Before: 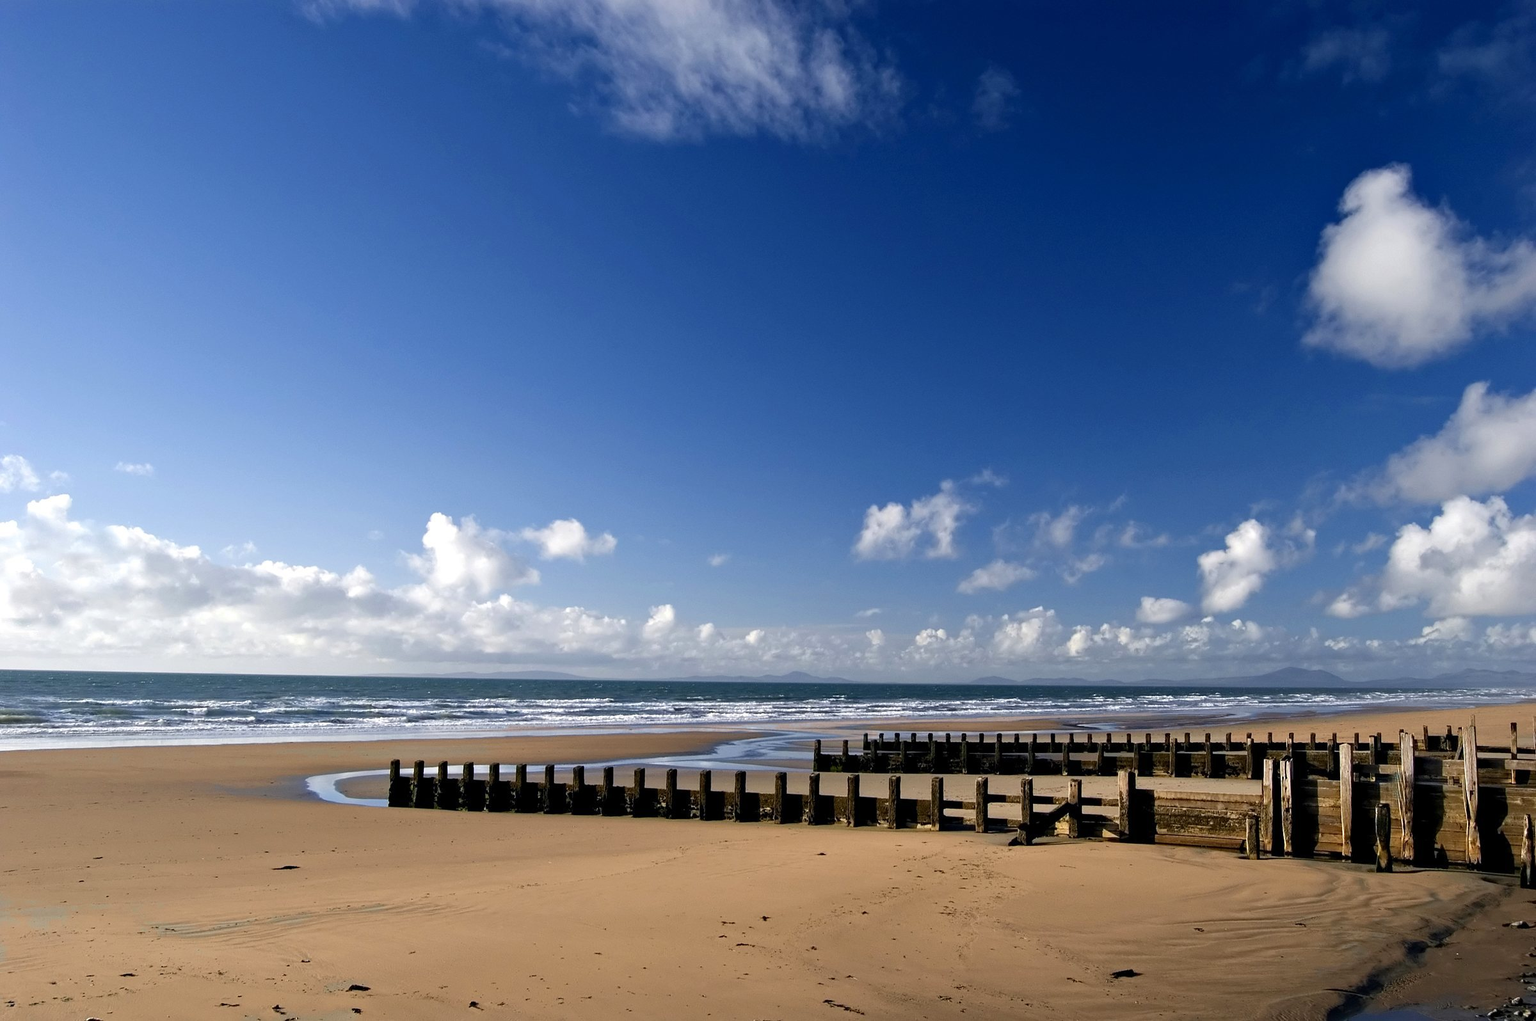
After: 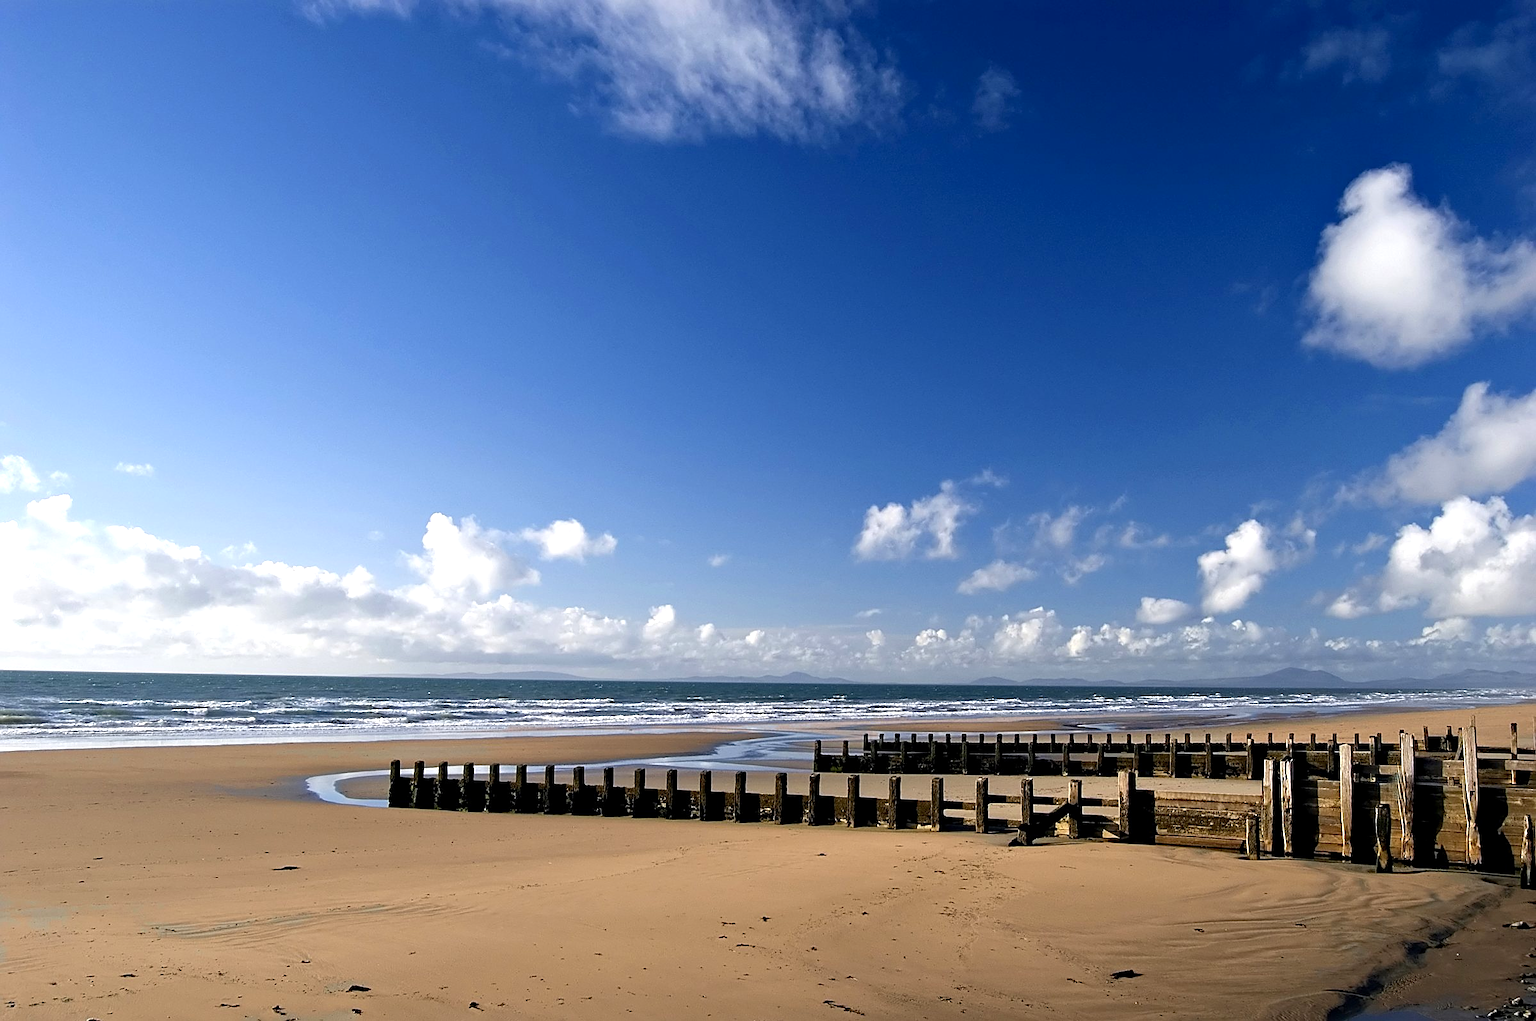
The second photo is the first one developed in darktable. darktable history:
sharpen: on, module defaults
graduated density: rotation -180°, offset 24.95
exposure: black level correction 0.001, exposure 0.5 EV, compensate exposure bias true, compensate highlight preservation false
